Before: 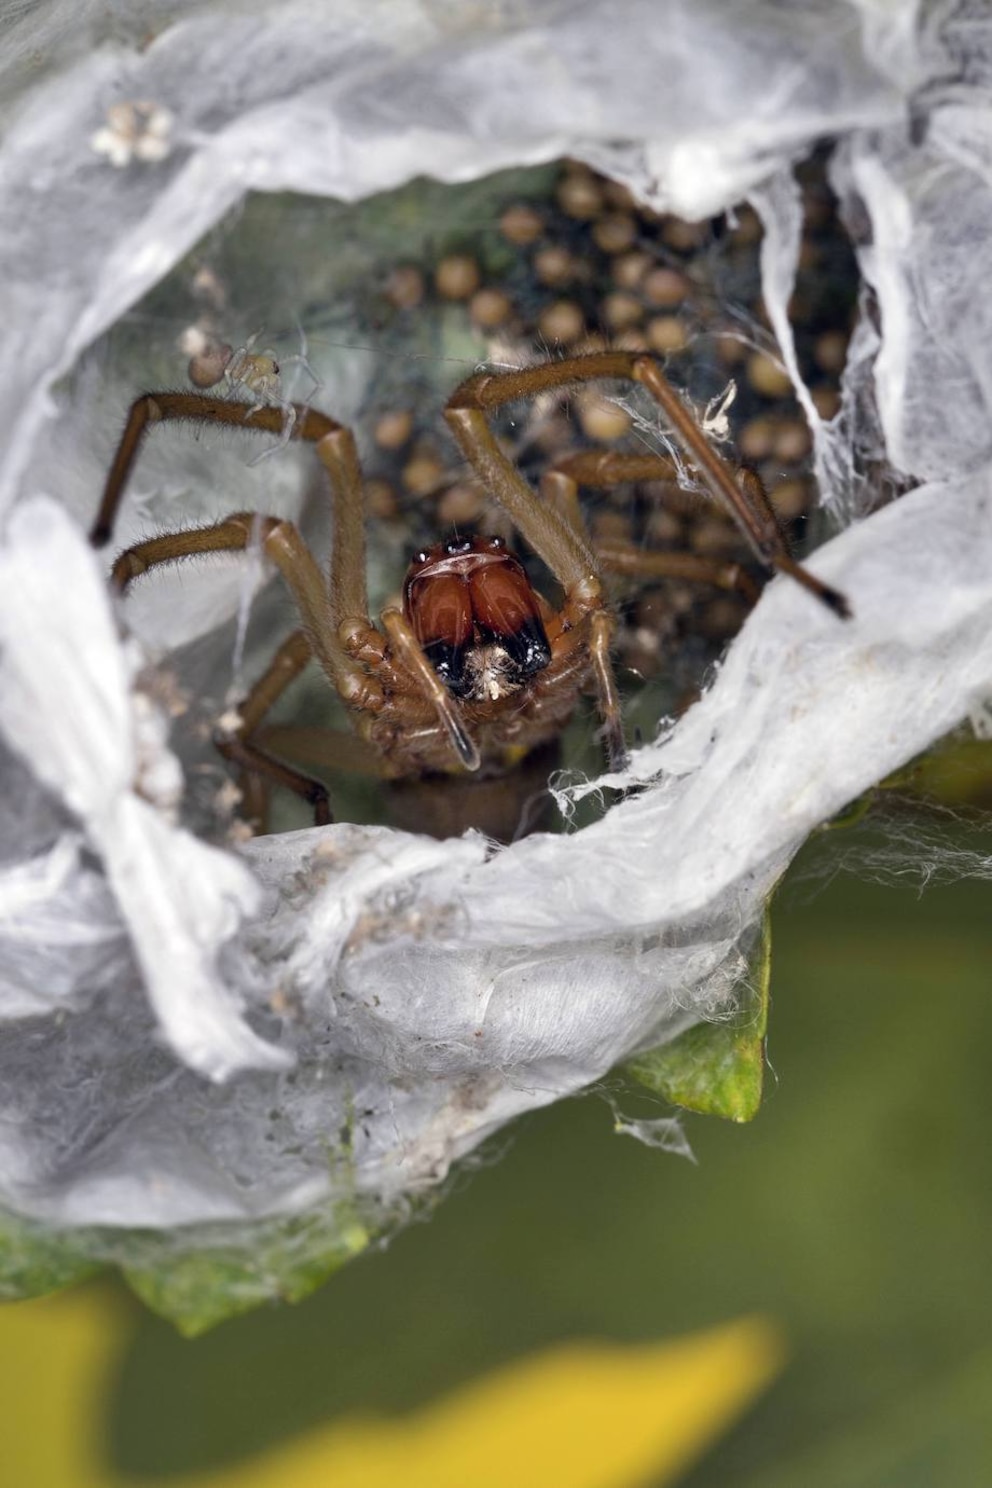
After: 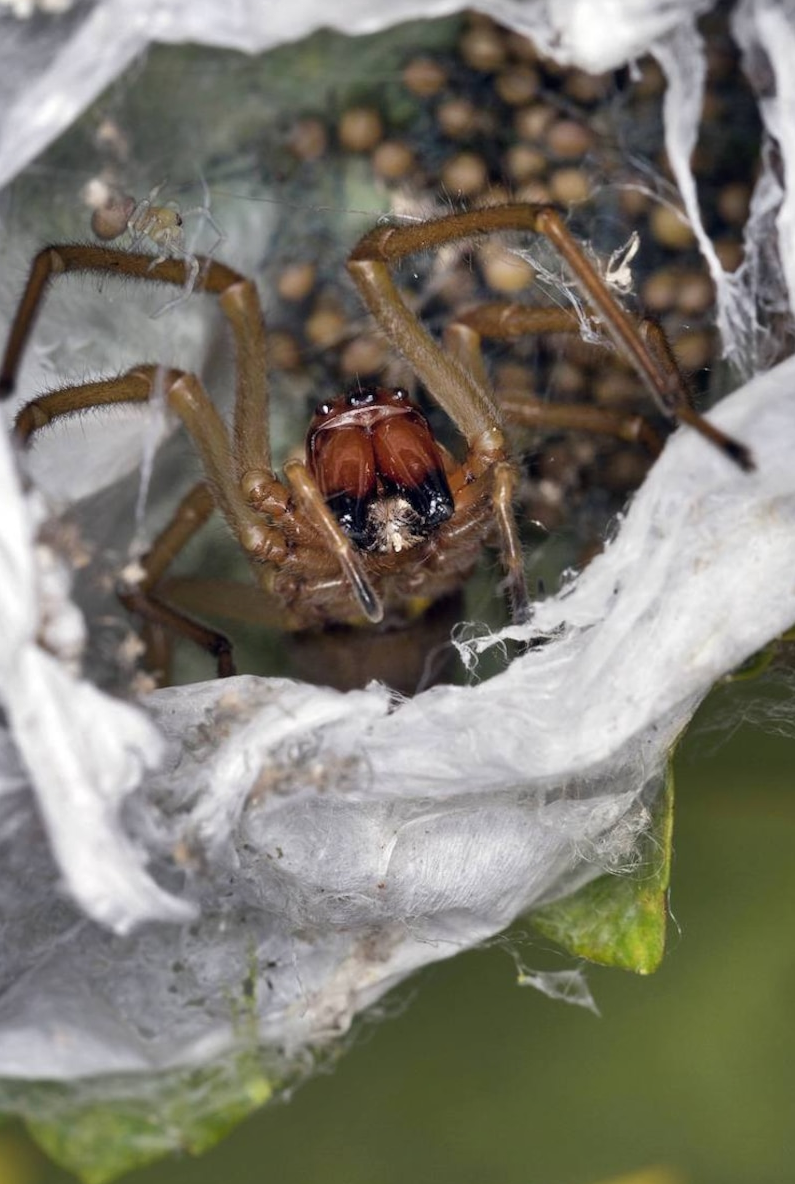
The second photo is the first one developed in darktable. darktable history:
shadows and highlights: soften with gaussian
crop and rotate: left 9.95%, top 10.003%, right 9.818%, bottom 10.364%
